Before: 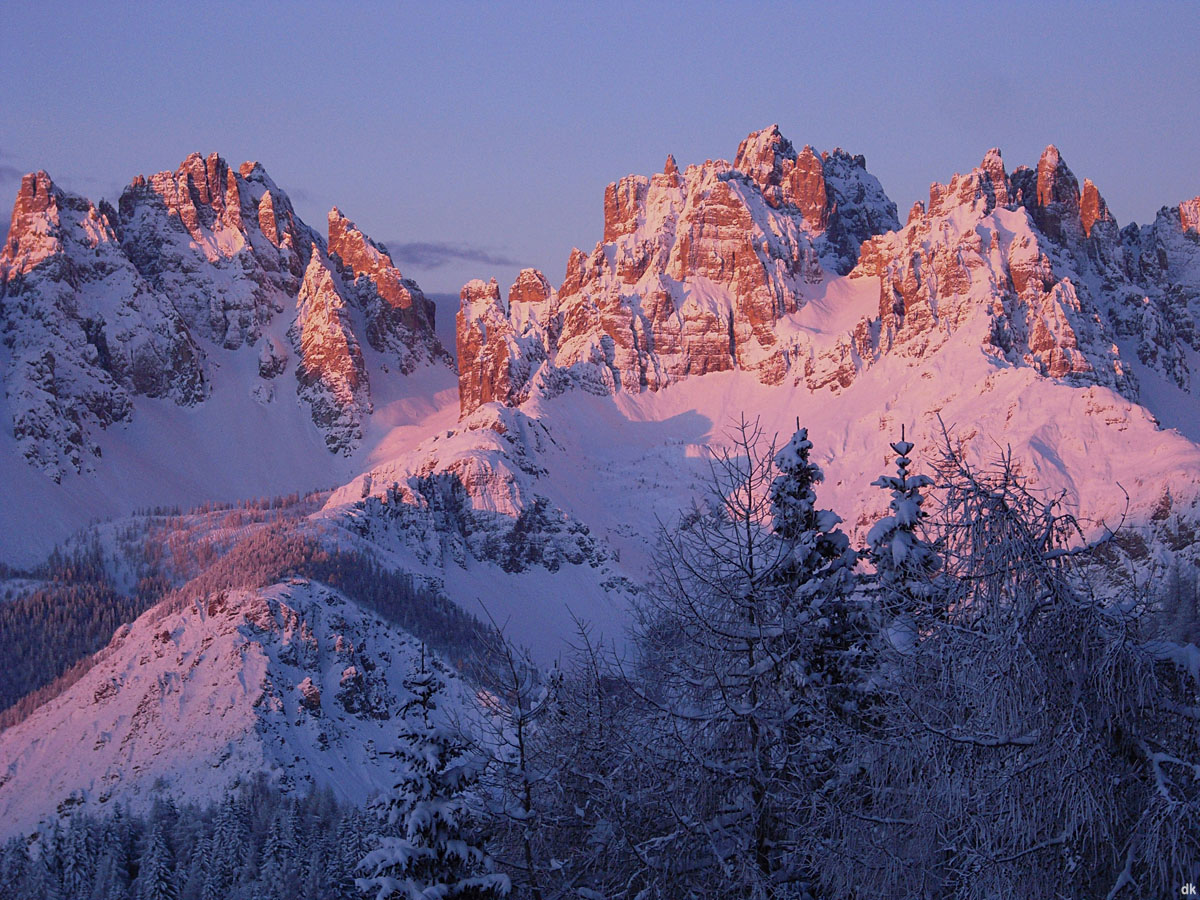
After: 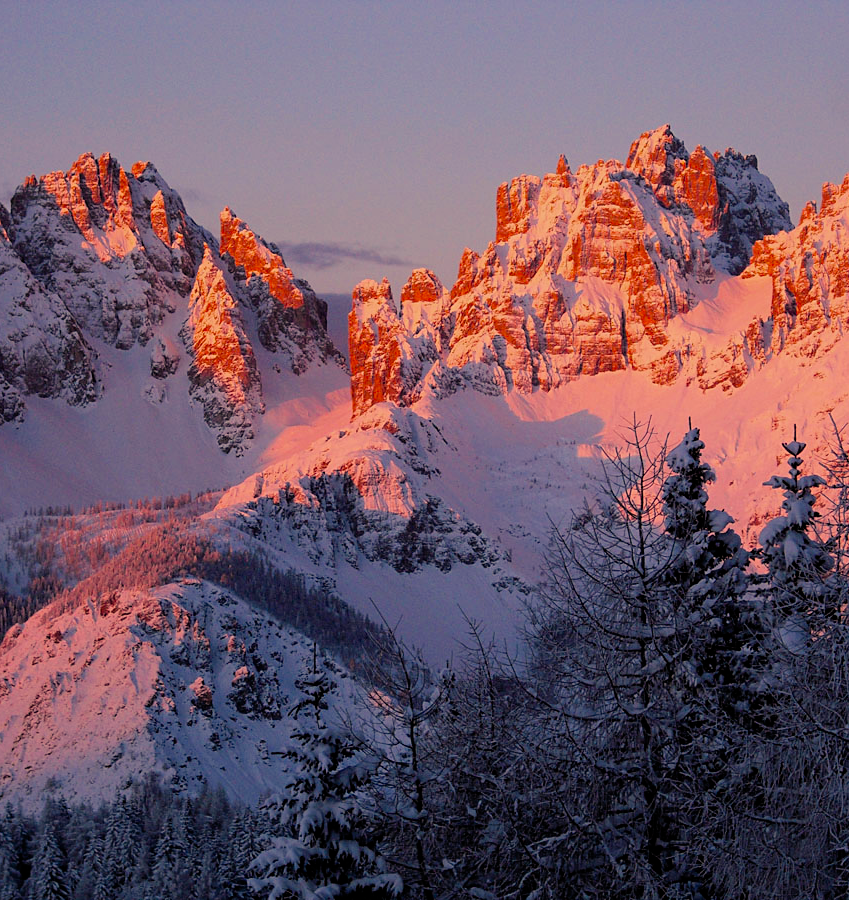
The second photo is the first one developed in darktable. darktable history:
filmic rgb: black relative exposure -7.75 EV, white relative exposure 4.4 EV, threshold 3 EV, target black luminance 0%, hardness 3.76, latitude 50.51%, contrast 1.074, highlights saturation mix 10%, shadows ↔ highlights balance -0.22%, color science v4 (2020), enable highlight reconstruction true
crop and rotate: left 9.061%, right 20.142%
white balance: red 1.123, blue 0.83
